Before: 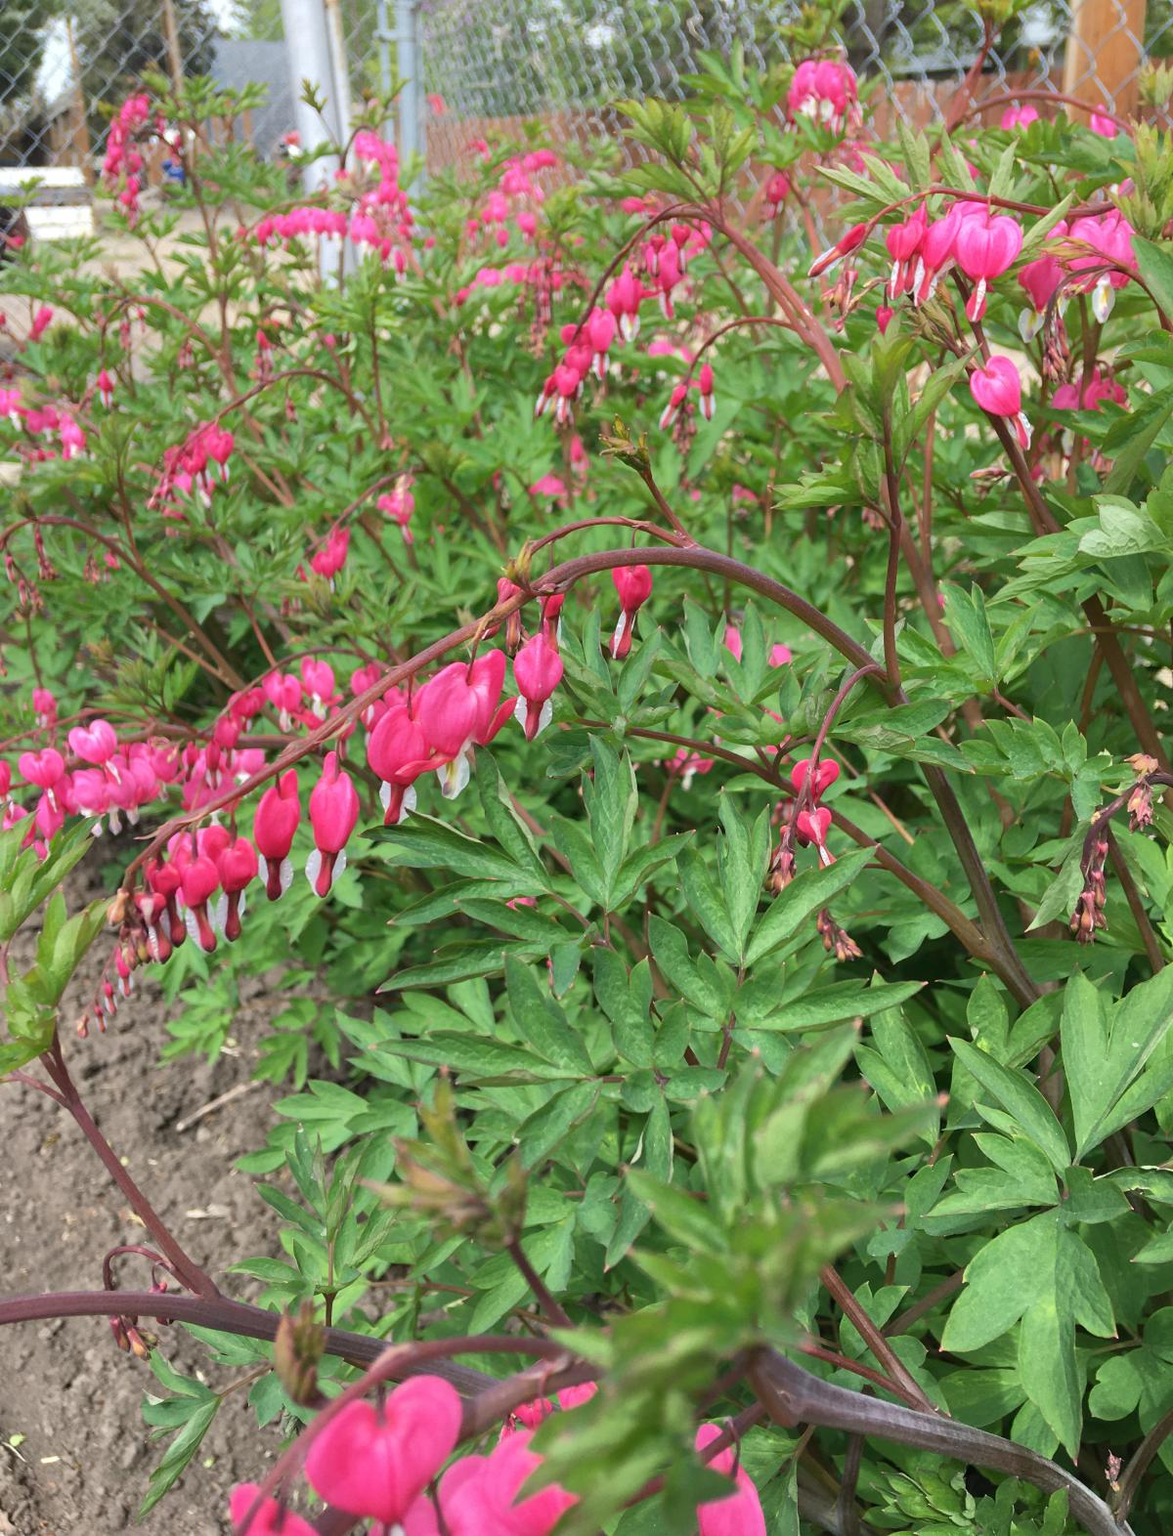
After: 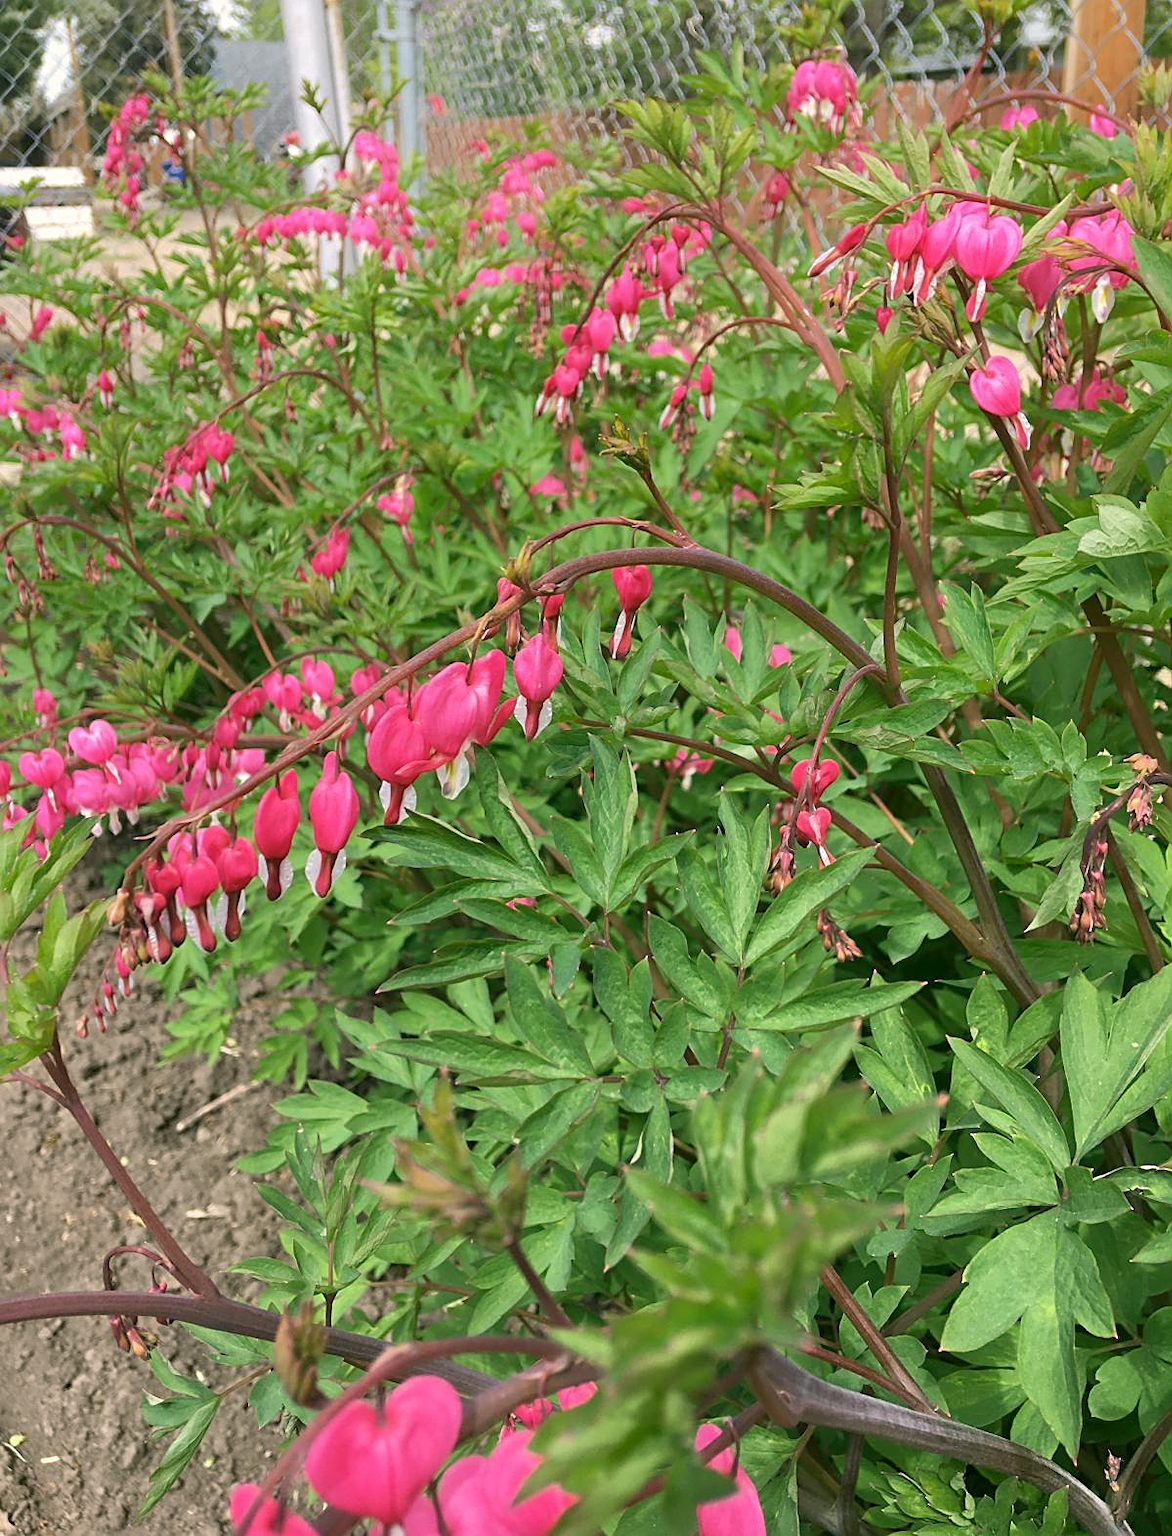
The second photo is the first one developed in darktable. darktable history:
sharpen: on, module defaults
color correction: highlights a* 4.14, highlights b* 4.95, shadows a* -7.14, shadows b* 5.01
